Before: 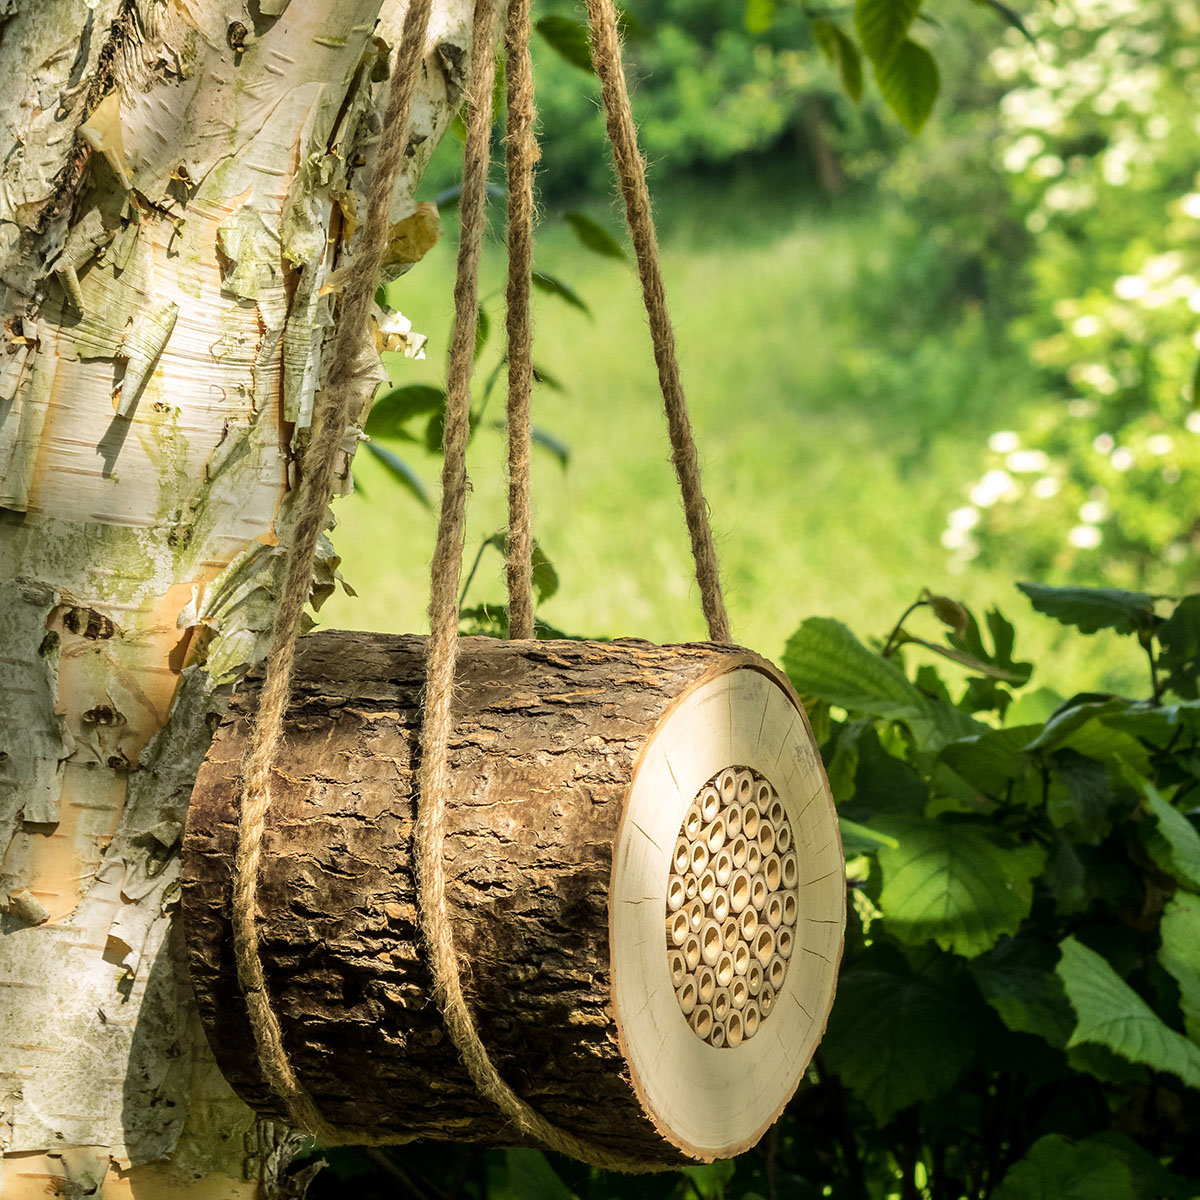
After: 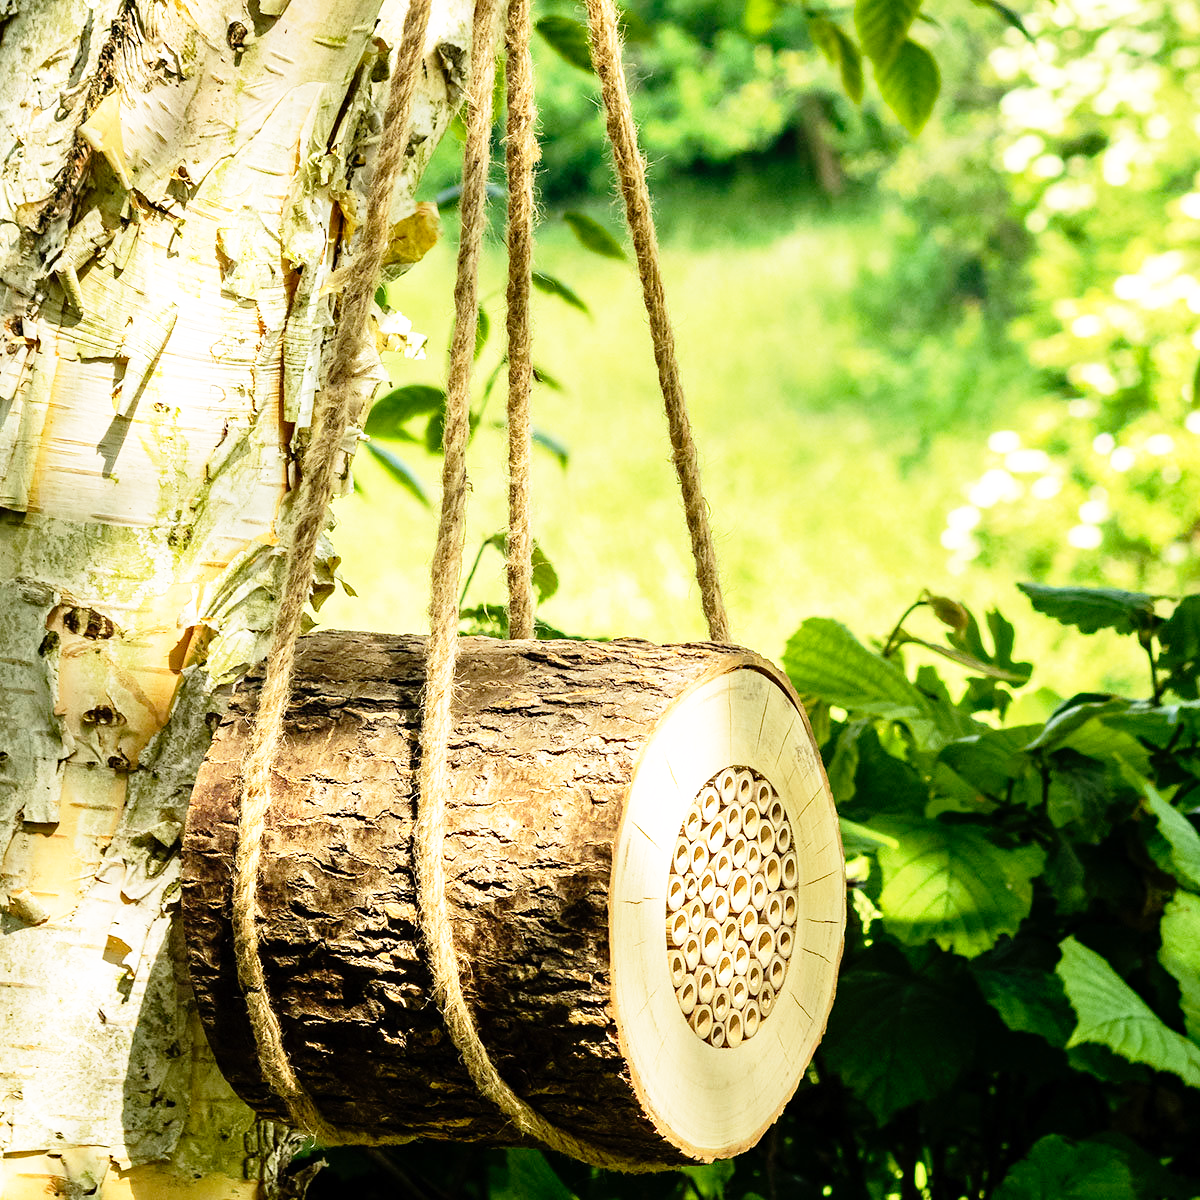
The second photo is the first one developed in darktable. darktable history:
haze removal: compatibility mode true, adaptive false
base curve: curves: ch0 [(0, 0) (0.012, 0.01) (0.073, 0.168) (0.31, 0.711) (0.645, 0.957) (1, 1)], preserve colors none
